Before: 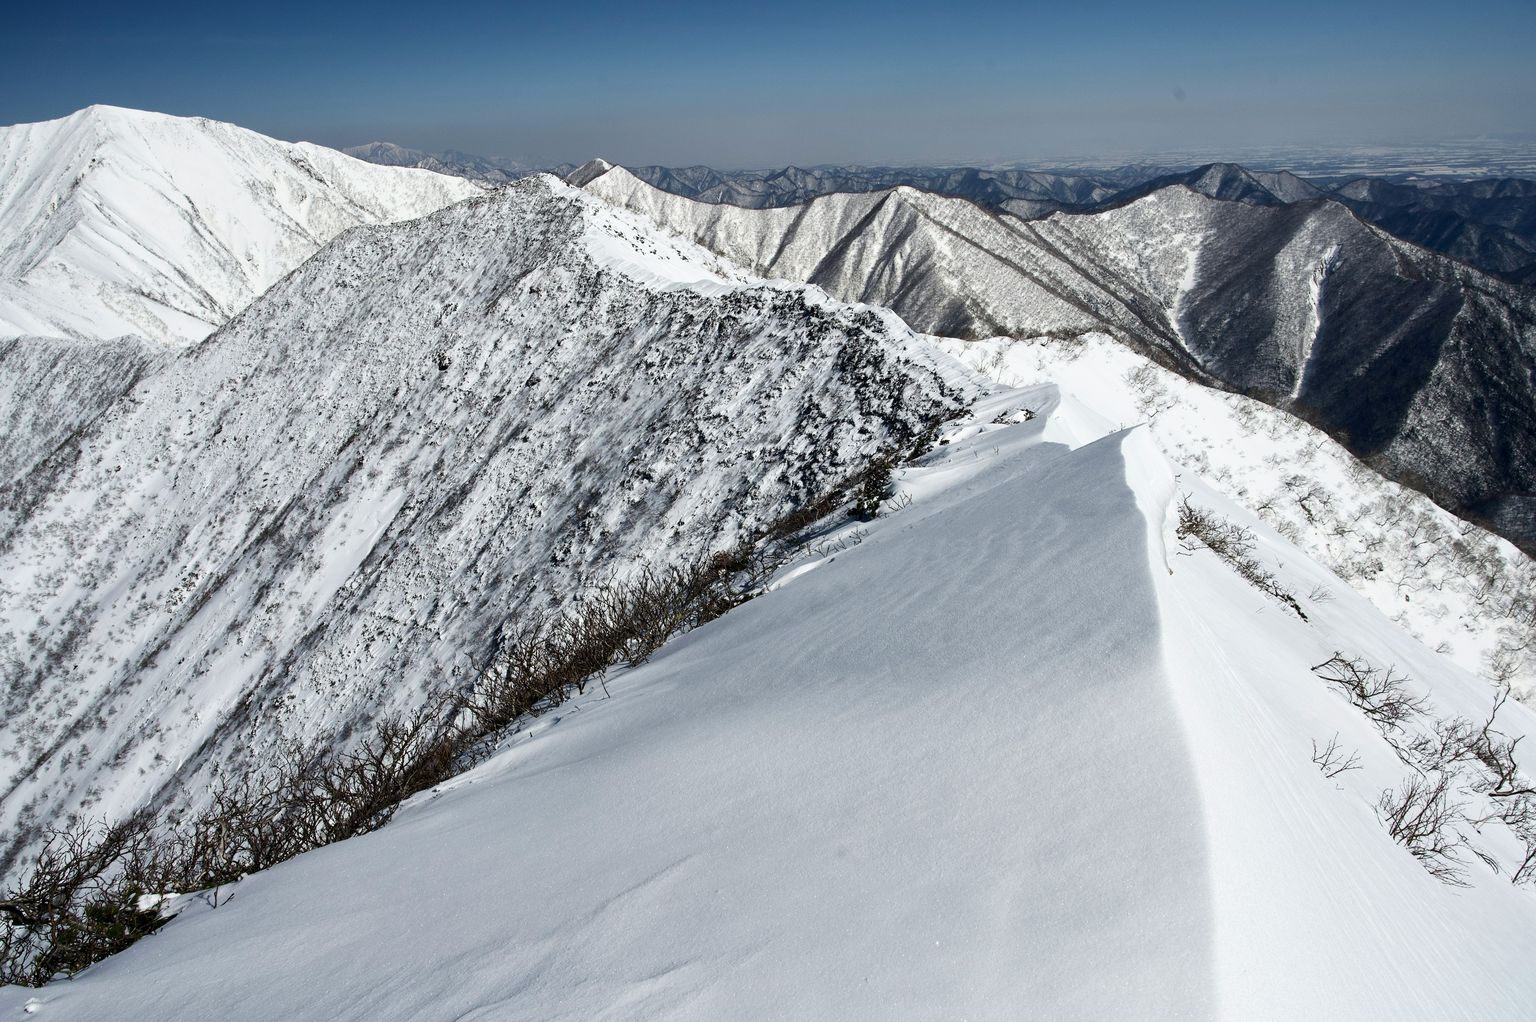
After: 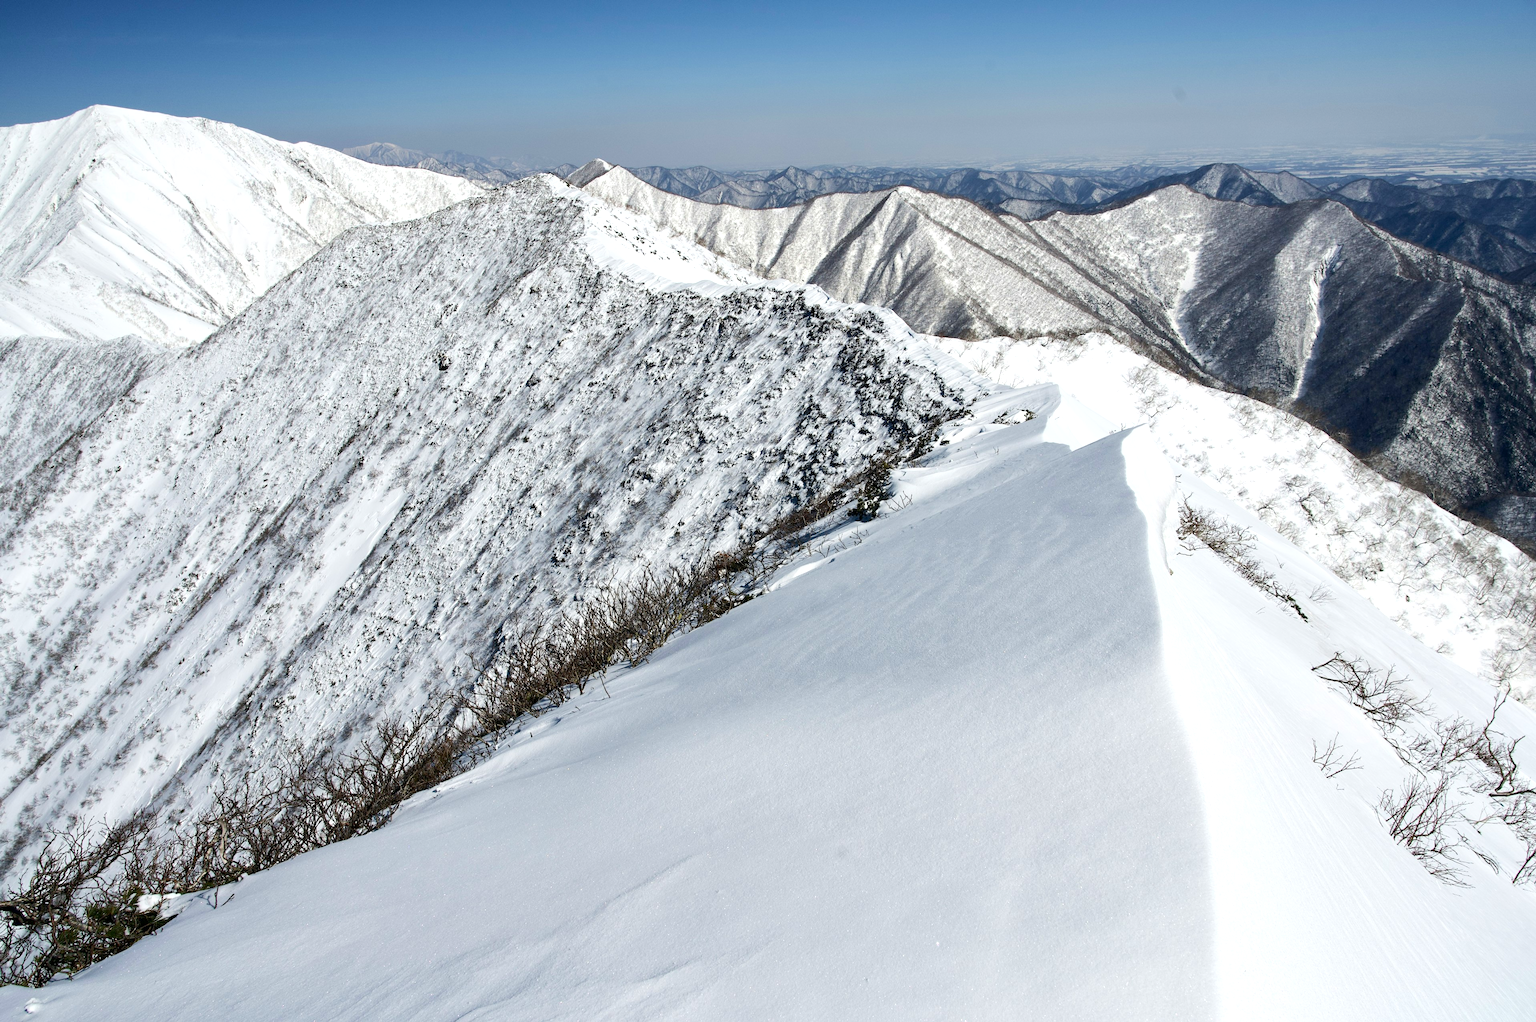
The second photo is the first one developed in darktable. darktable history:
tone equalizer: -8 EV 0.998 EV, -7 EV 1.01 EV, -6 EV 0.997 EV, -5 EV 0.993 EV, -4 EV 1.02 EV, -3 EV 0.748 EV, -2 EV 0.487 EV, -1 EV 0.227 EV, edges refinement/feathering 500, mask exposure compensation -1.57 EV, preserve details no
